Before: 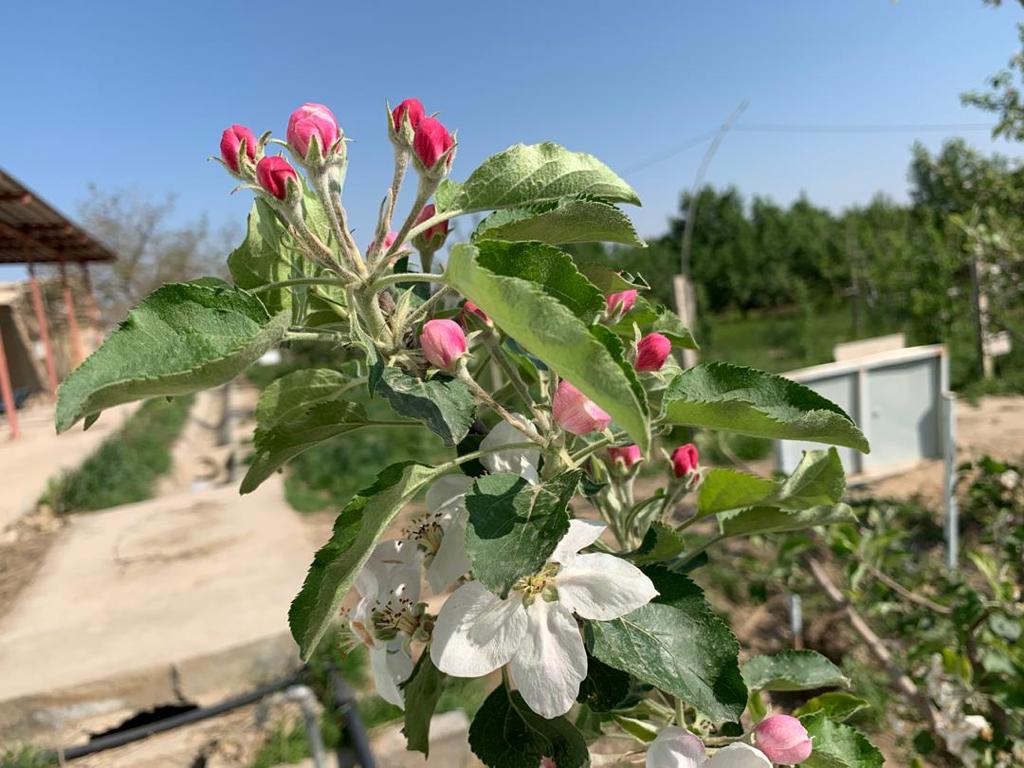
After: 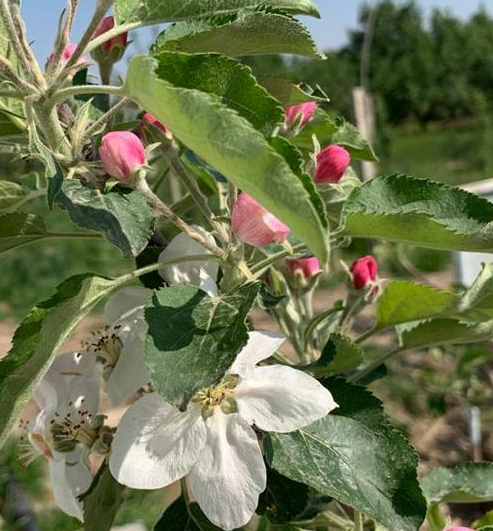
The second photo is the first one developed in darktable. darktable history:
crop: left 31.379%, top 24.574%, right 20.387%, bottom 6.232%
